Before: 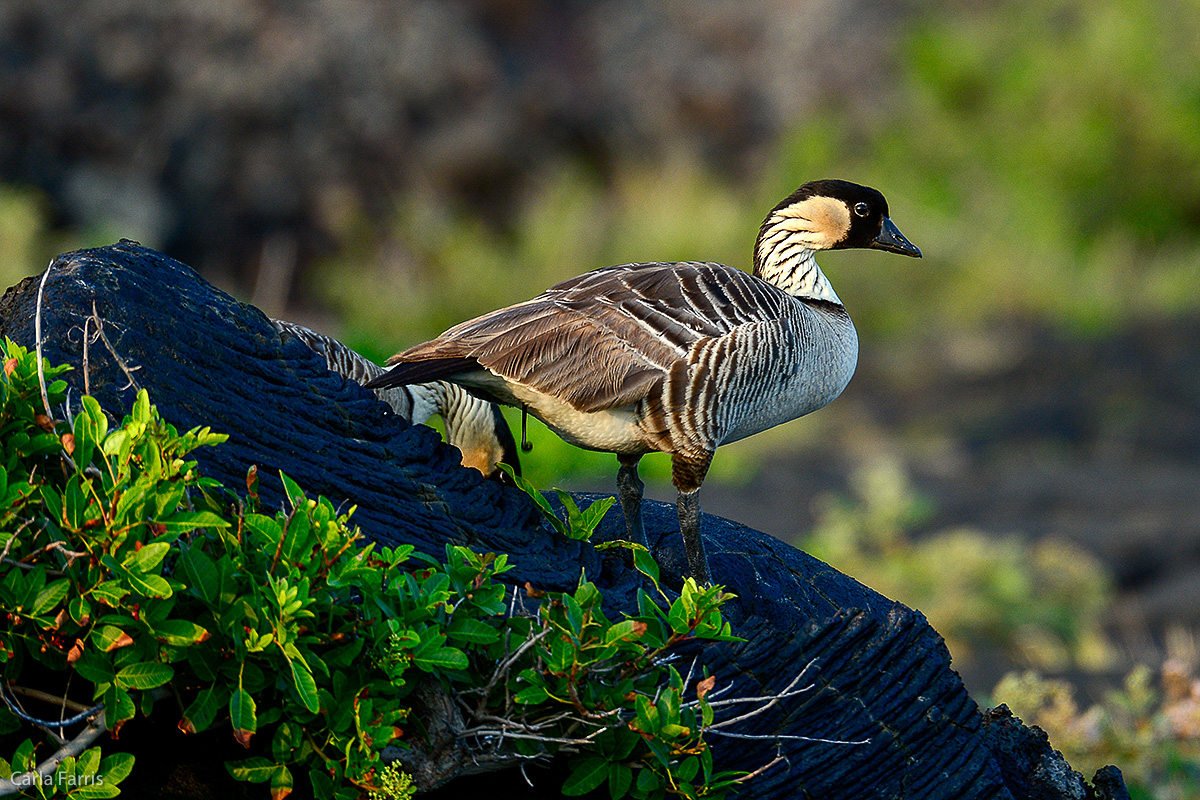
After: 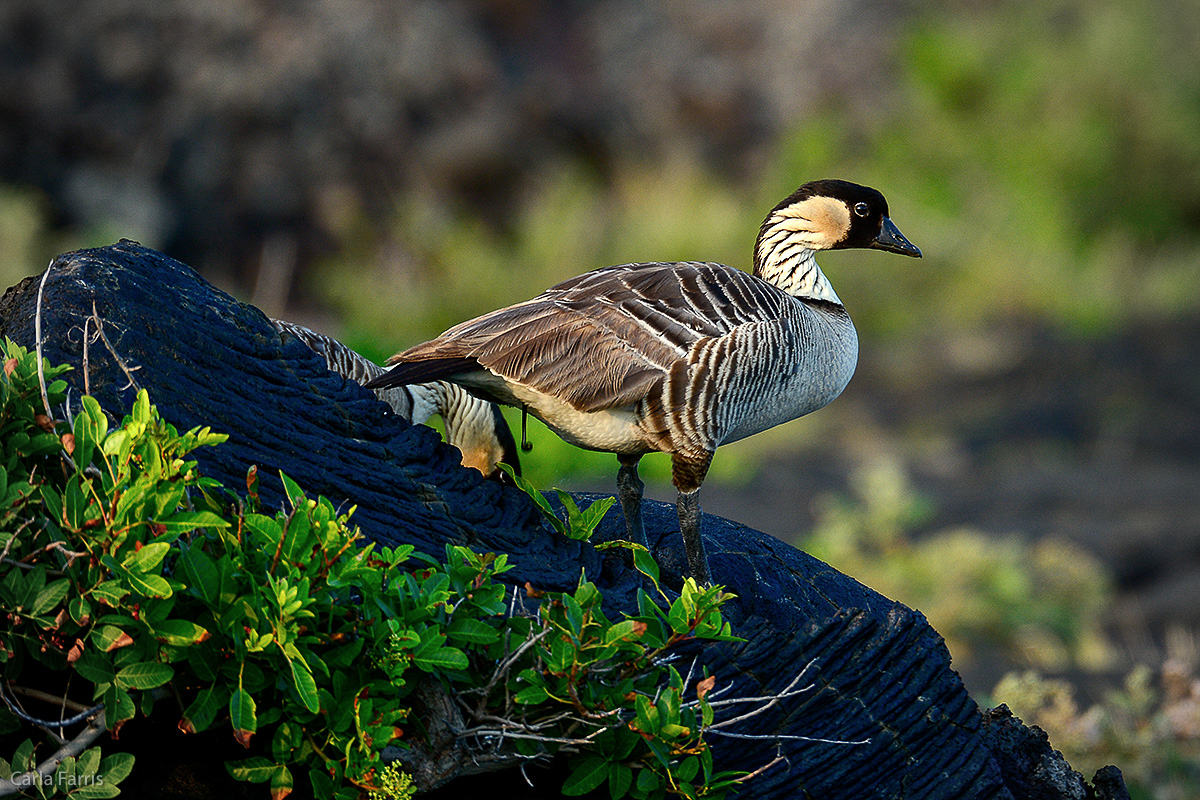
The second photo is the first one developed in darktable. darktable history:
vignetting: unbound false
contrast brightness saturation: saturation -0.053
